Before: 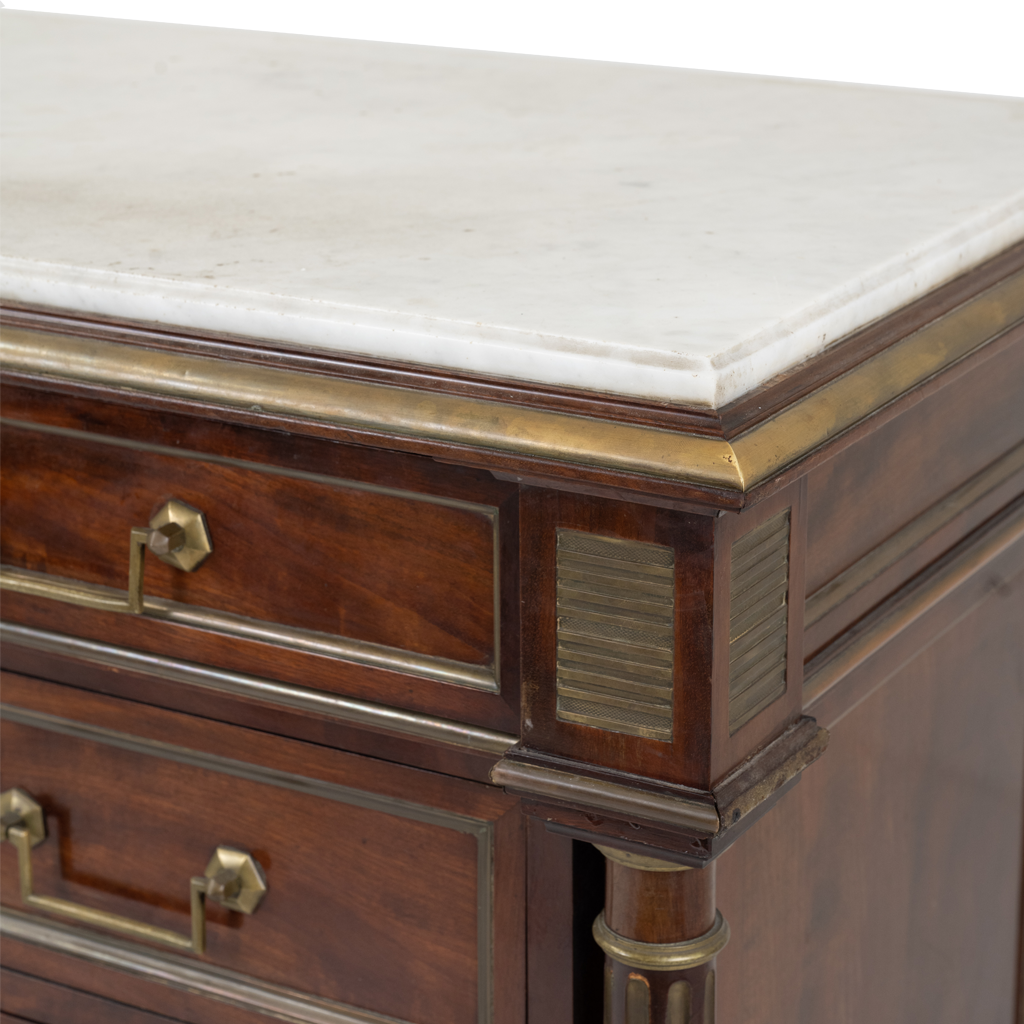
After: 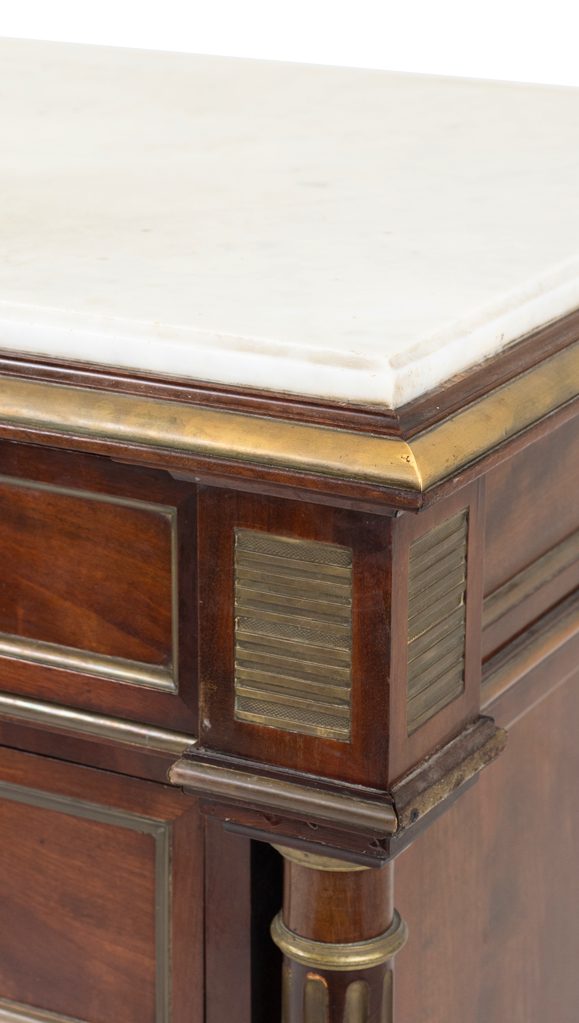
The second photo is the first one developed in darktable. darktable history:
crop: left 31.461%, top 0.009%, right 11.926%
contrast brightness saturation: contrast 0.204, brightness 0.169, saturation 0.224
